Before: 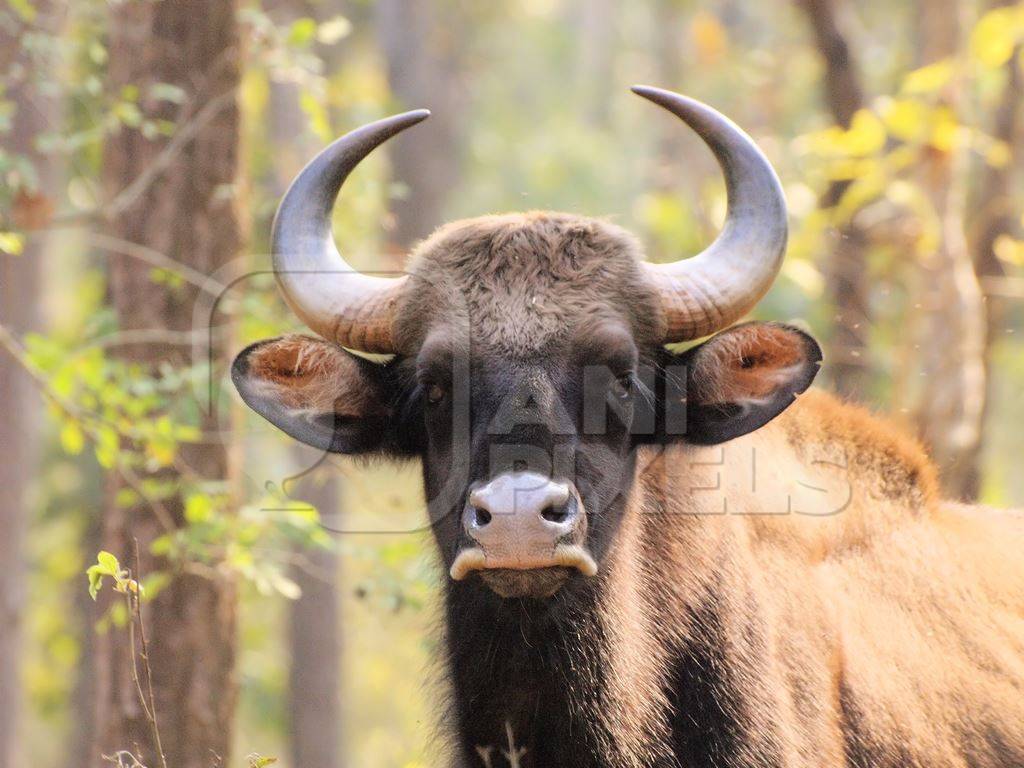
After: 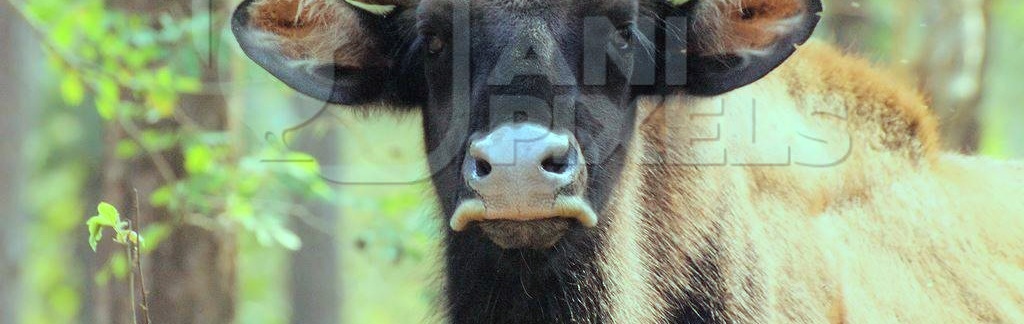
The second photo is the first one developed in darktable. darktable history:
white balance: emerald 1
crop: top 45.551%, bottom 12.262%
color balance rgb: shadows lift › chroma 7.23%, shadows lift › hue 246.48°, highlights gain › chroma 5.38%, highlights gain › hue 196.93°, white fulcrum 1 EV
